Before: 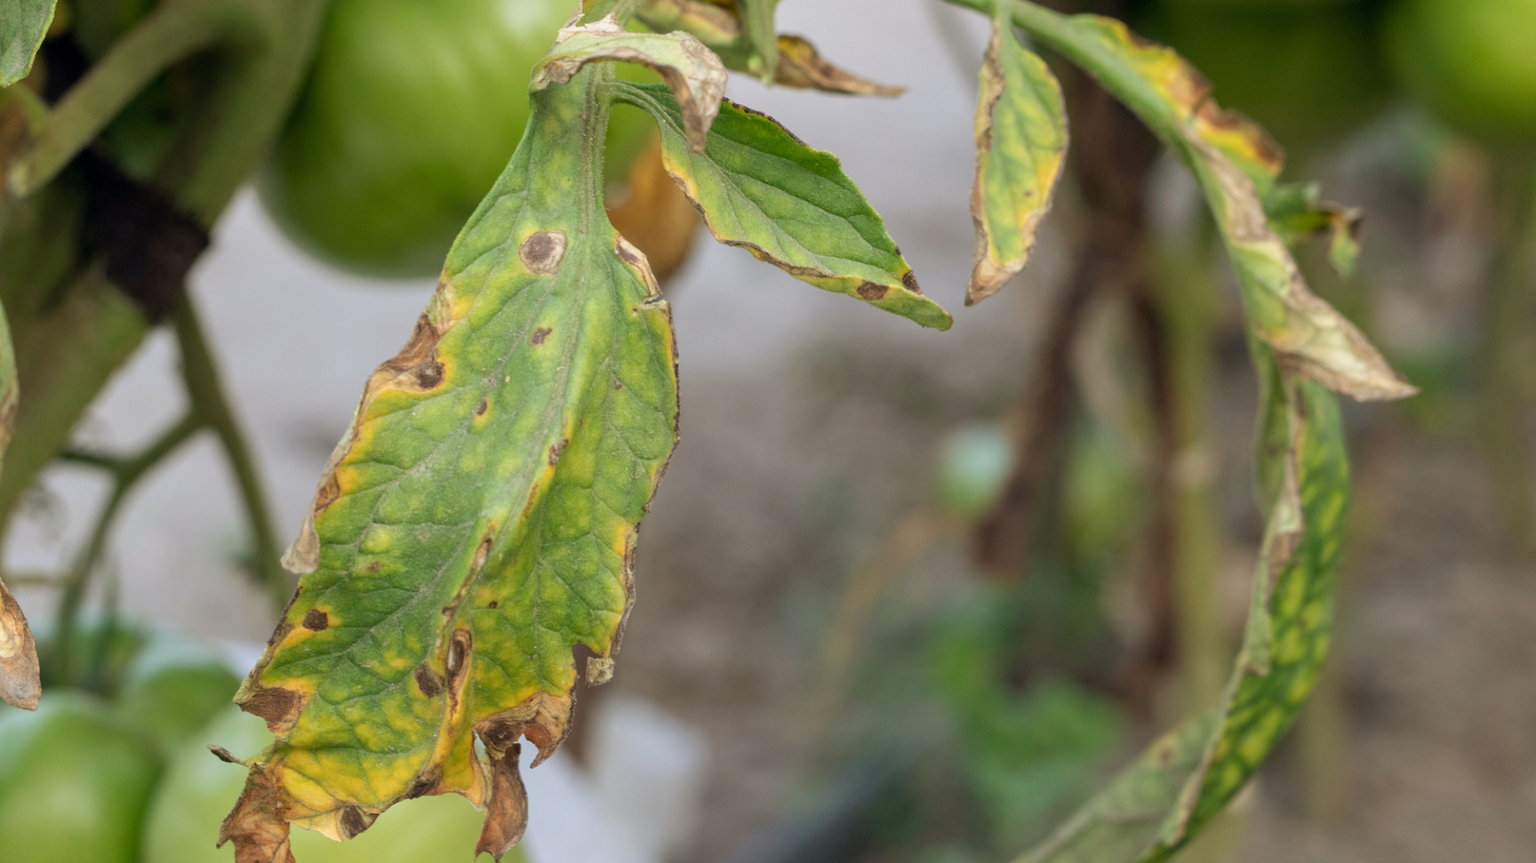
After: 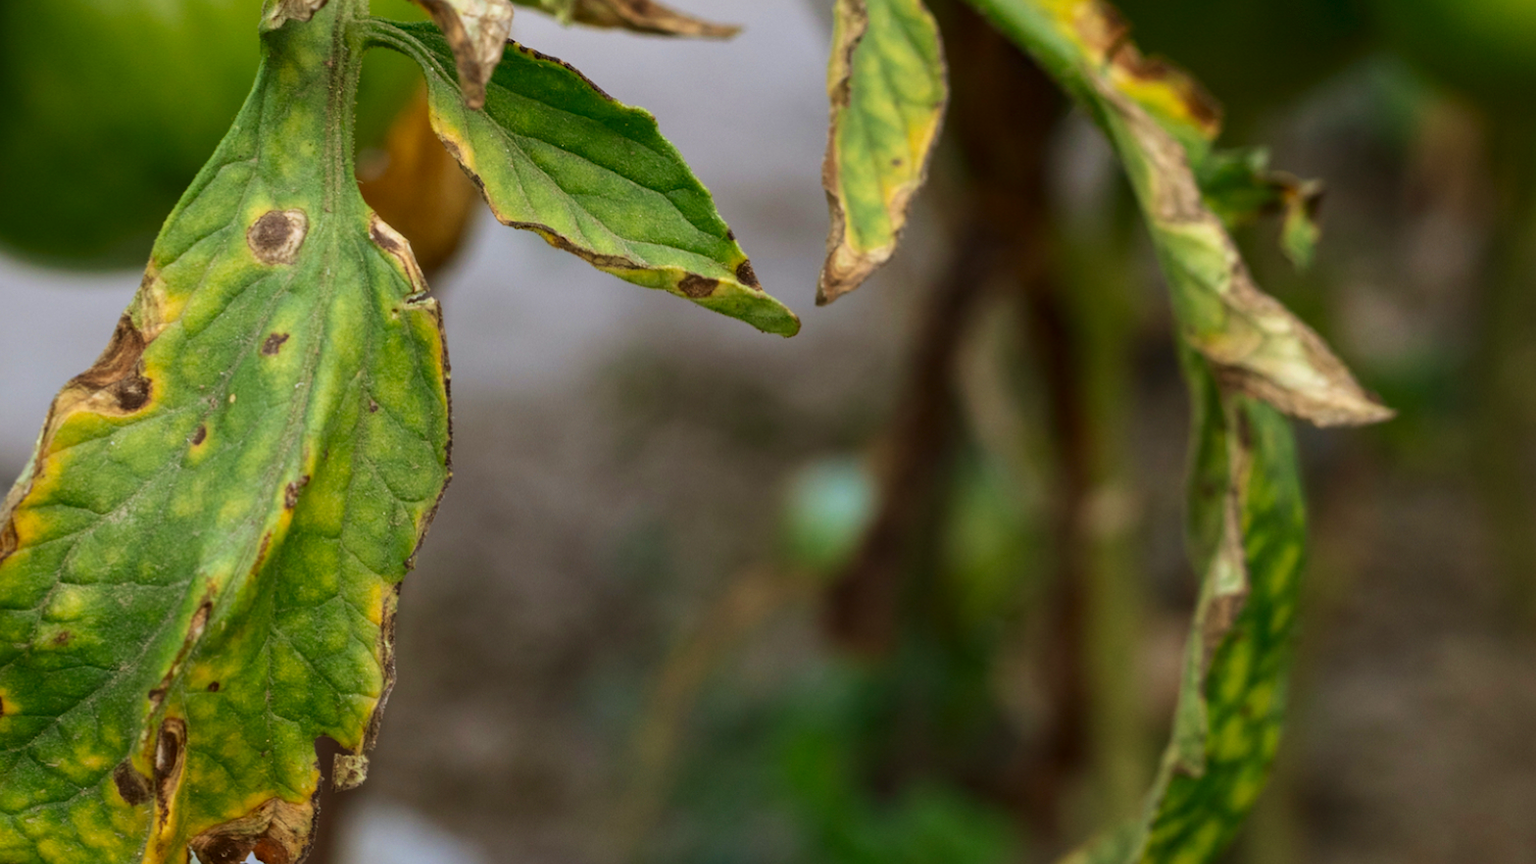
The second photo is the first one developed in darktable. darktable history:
contrast brightness saturation: contrast 0.132, brightness -0.237, saturation 0.136
velvia: on, module defaults
crop and rotate: left 21.218%, top 7.916%, right 0.418%, bottom 13.59%
